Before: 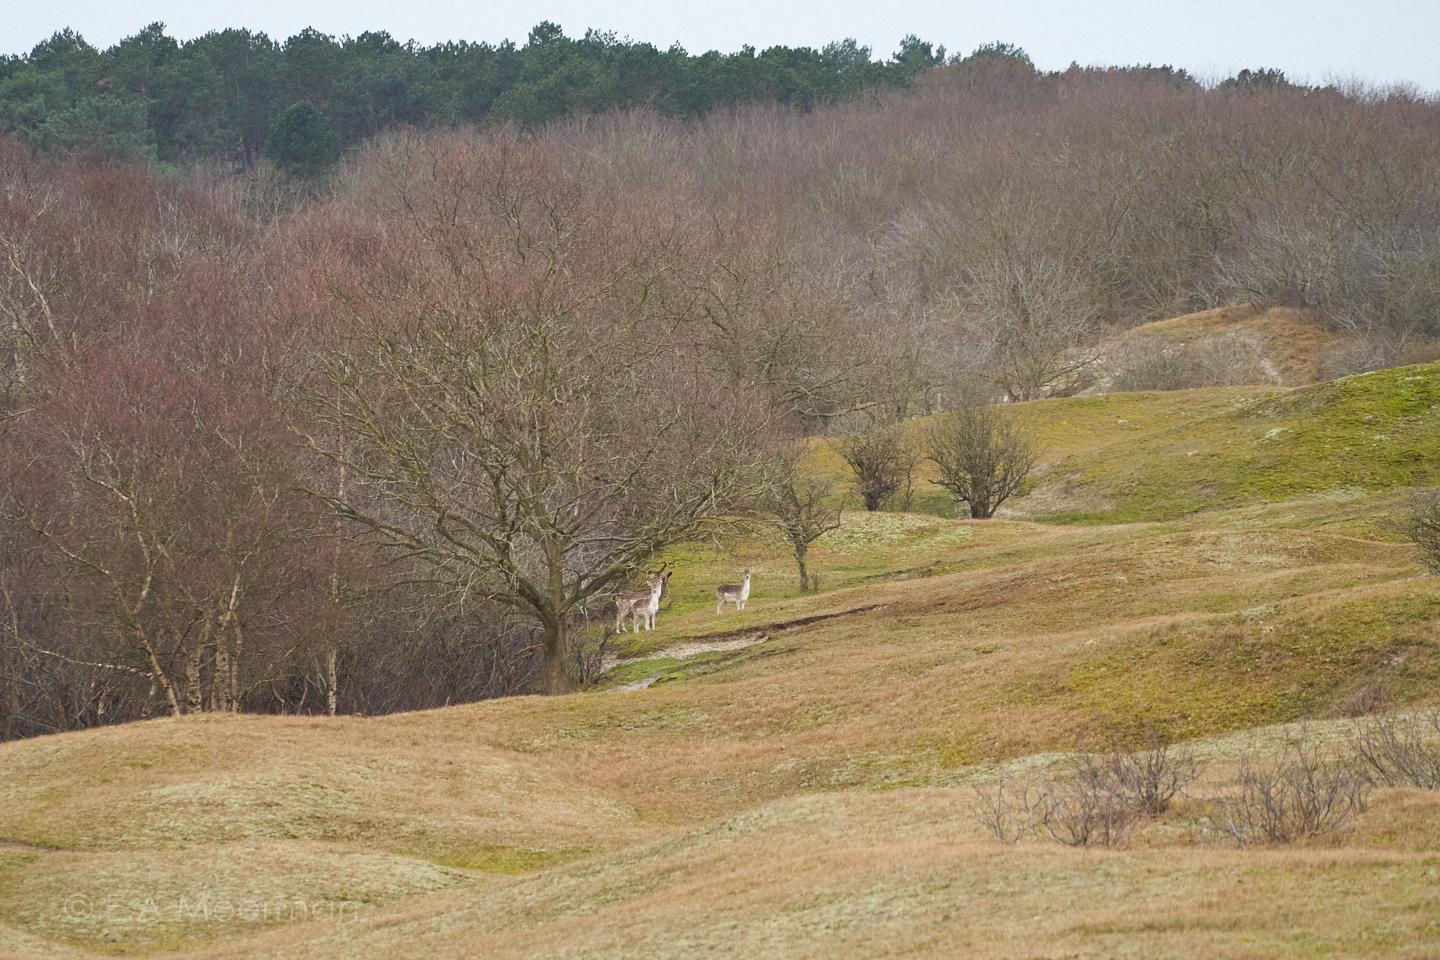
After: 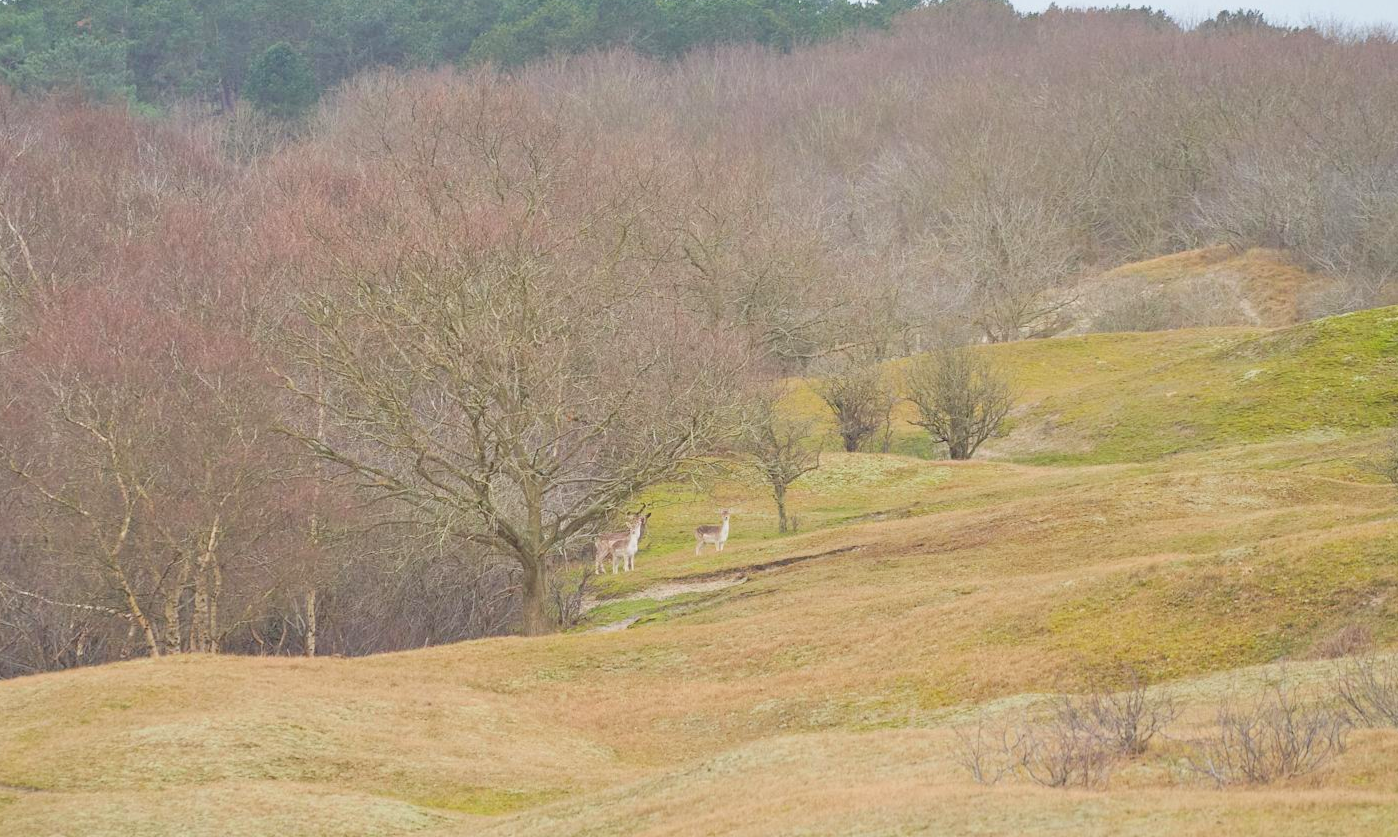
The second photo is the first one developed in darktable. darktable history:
crop: left 1.507%, top 6.147%, right 1.379%, bottom 6.637%
contrast brightness saturation: contrast 0.1, brightness 0.3, saturation 0.14
tone equalizer: -8 EV 0.25 EV, -7 EV 0.417 EV, -6 EV 0.417 EV, -5 EV 0.25 EV, -3 EV -0.25 EV, -2 EV -0.417 EV, -1 EV -0.417 EV, +0 EV -0.25 EV, edges refinement/feathering 500, mask exposure compensation -1.57 EV, preserve details guided filter
